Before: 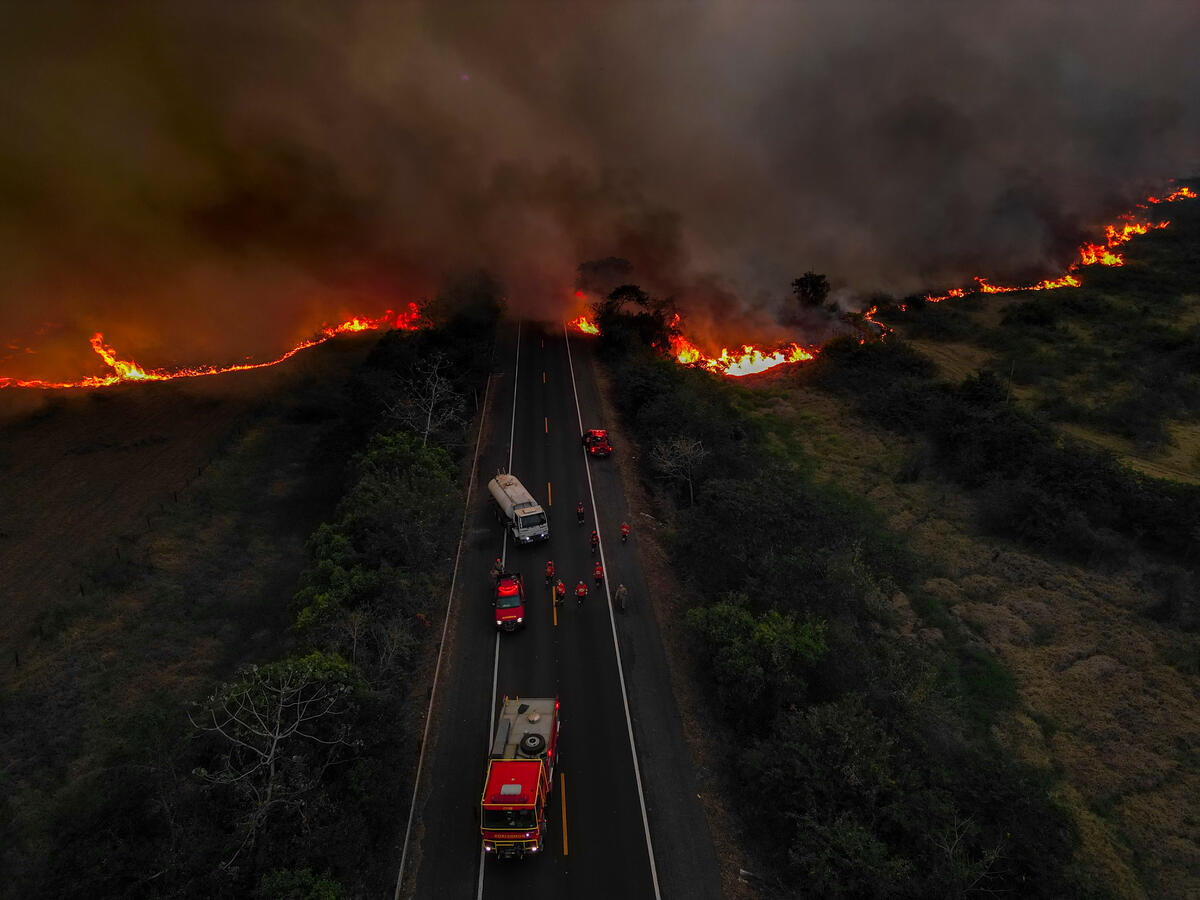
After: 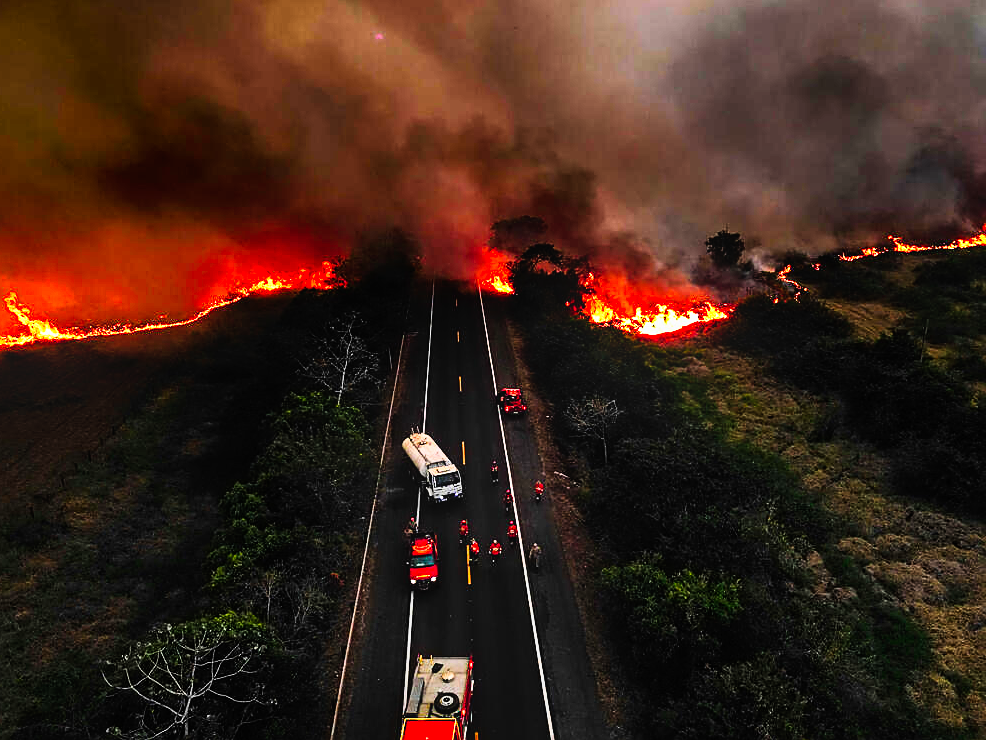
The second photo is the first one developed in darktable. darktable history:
crop and rotate: left 7.196%, top 4.574%, right 10.605%, bottom 13.178%
tone curve: curves: ch0 [(0, 0) (0.093, 0.104) (0.226, 0.291) (0.327, 0.431) (0.471, 0.648) (0.759, 0.926) (1, 1)], color space Lab, linked channels, preserve colors none
sharpen: on, module defaults
base curve: curves: ch0 [(0, 0) (0.007, 0.004) (0.027, 0.03) (0.046, 0.07) (0.207, 0.54) (0.442, 0.872) (0.673, 0.972) (1, 1)], preserve colors none
bloom: size 15%, threshold 97%, strength 7%
